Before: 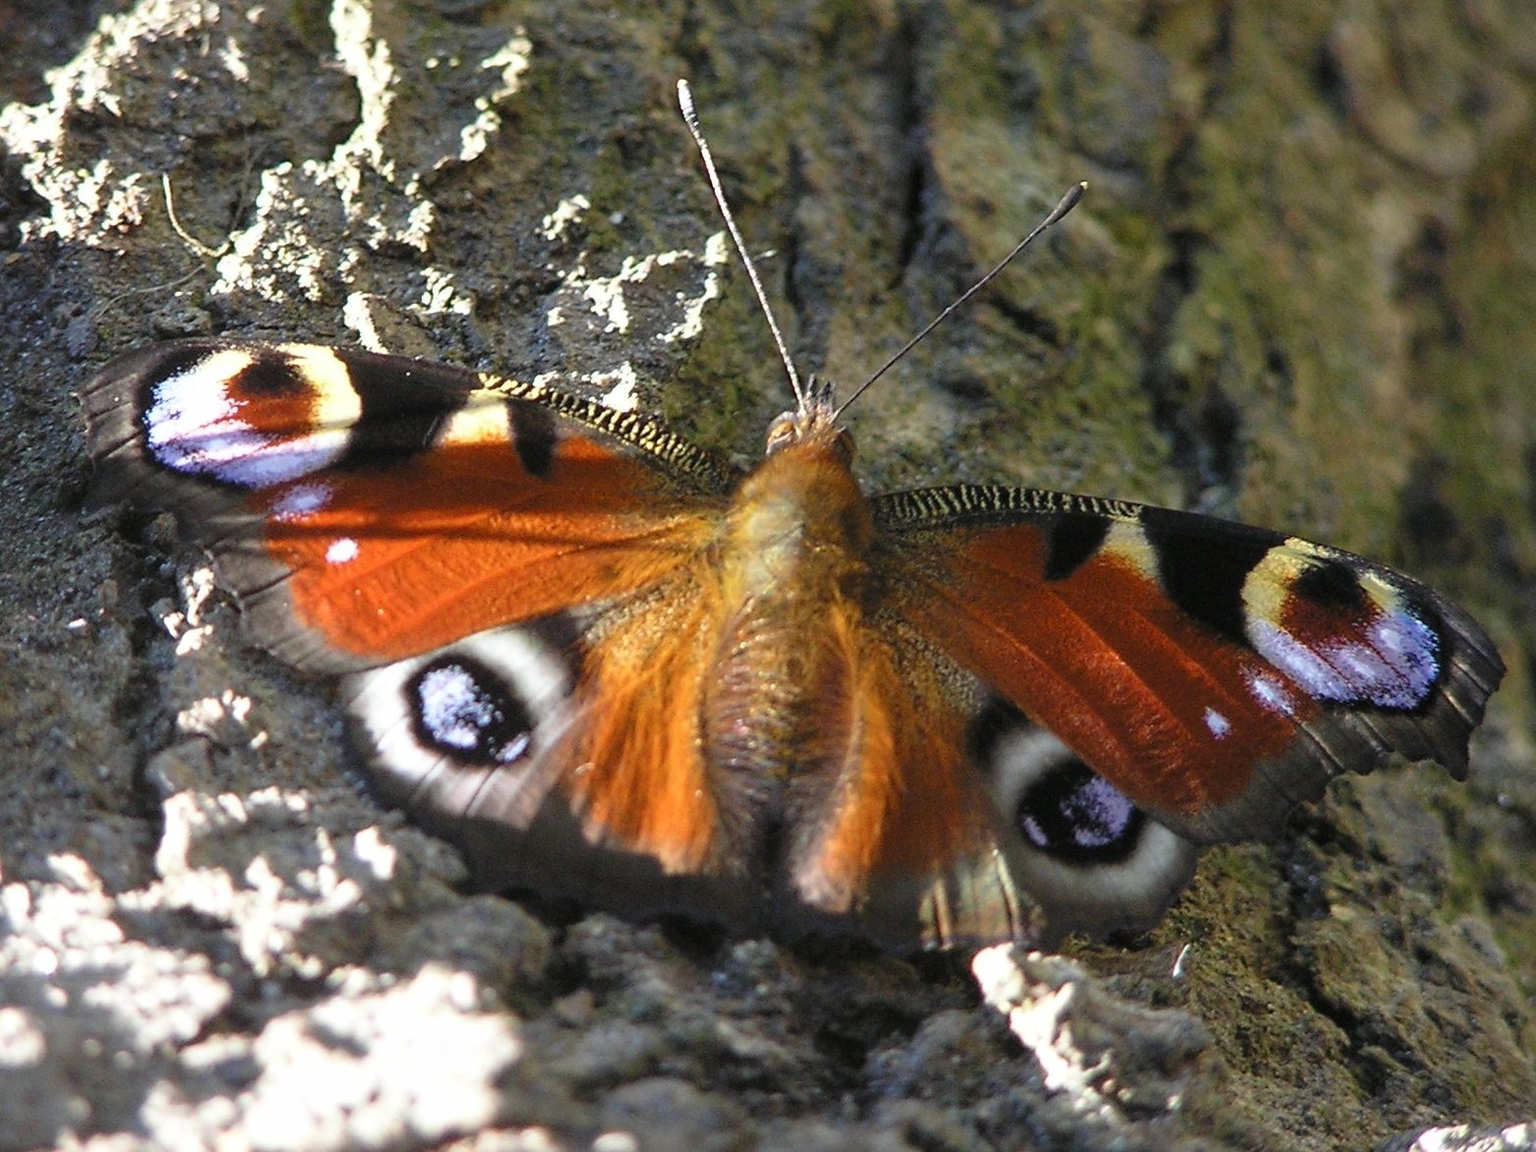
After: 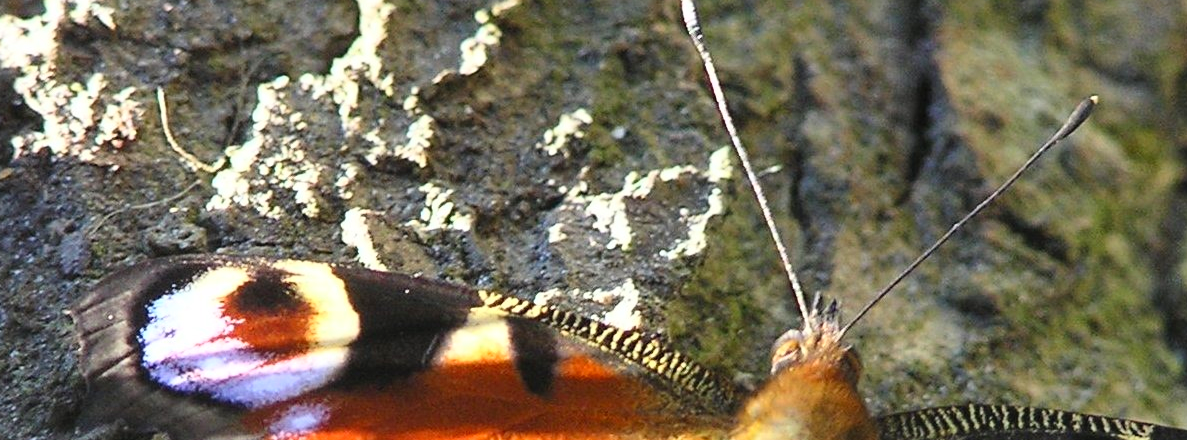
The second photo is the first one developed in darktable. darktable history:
crop: left 0.525%, top 7.629%, right 23.462%, bottom 54.77%
contrast brightness saturation: contrast 0.198, brightness 0.16, saturation 0.215
shadows and highlights: shadows 48.78, highlights -41.66, soften with gaussian
exposure: compensate highlight preservation false
